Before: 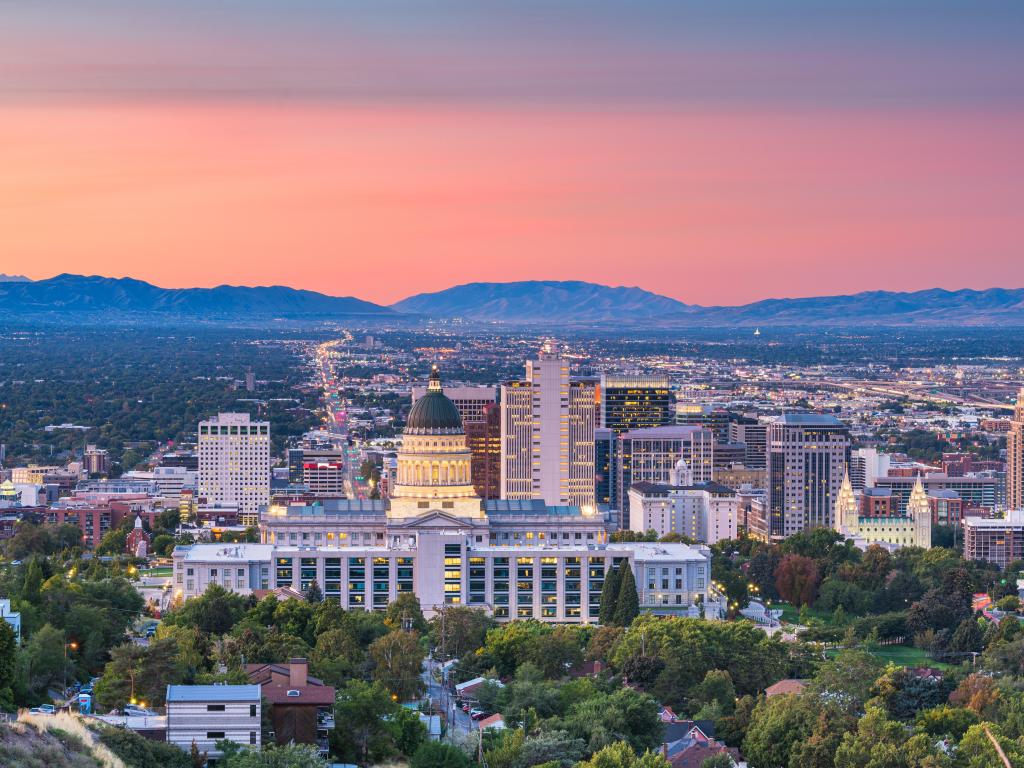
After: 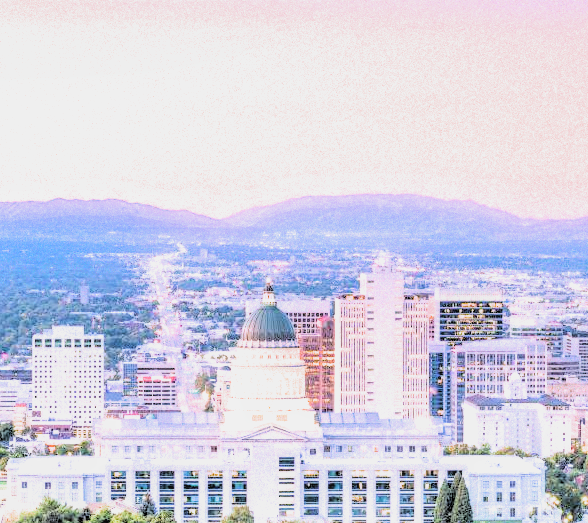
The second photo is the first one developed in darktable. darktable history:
crop: left 16.255%, top 11.349%, right 26.246%, bottom 20.524%
filmic rgb: black relative exposure -3.55 EV, white relative exposure 2.28 EV, hardness 3.41, enable highlight reconstruction true
tone curve: curves: ch0 [(0, 0) (0.004, 0.008) (0.077, 0.156) (0.169, 0.29) (0.774, 0.774) (0.988, 0.926)], color space Lab, independent channels, preserve colors none
local contrast: on, module defaults
exposure: exposure 0.717 EV, compensate exposure bias true, compensate highlight preservation false
tone equalizer: -7 EV 0.156 EV, -6 EV 0.588 EV, -5 EV 1.15 EV, -4 EV 1.37 EV, -3 EV 1.13 EV, -2 EV 0.6 EV, -1 EV 0.155 EV, edges refinement/feathering 500, mask exposure compensation -1.57 EV, preserve details no
